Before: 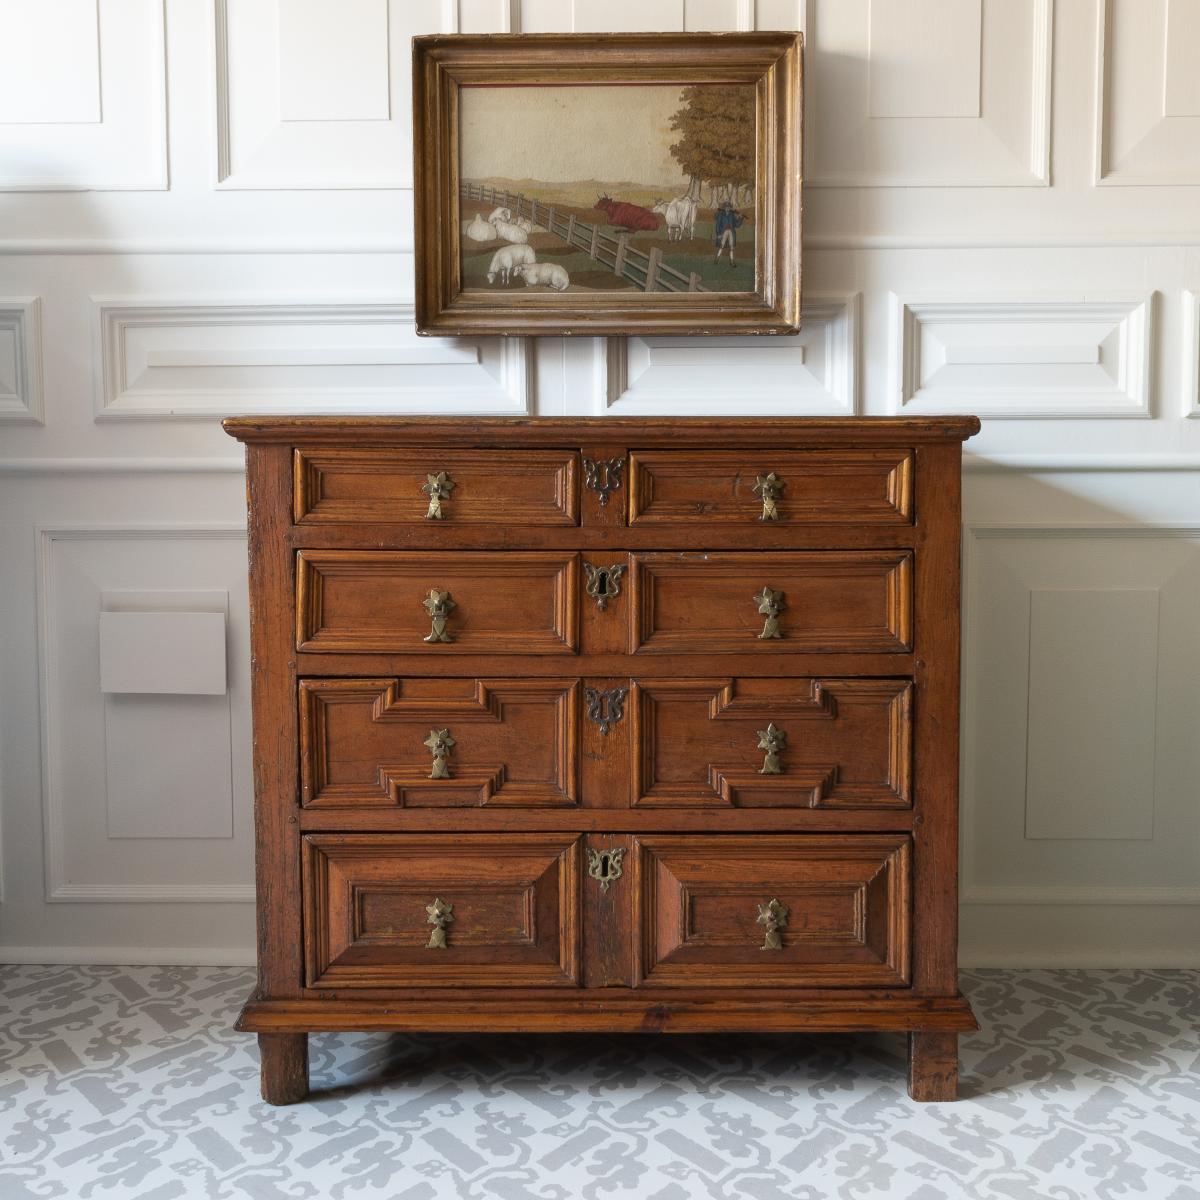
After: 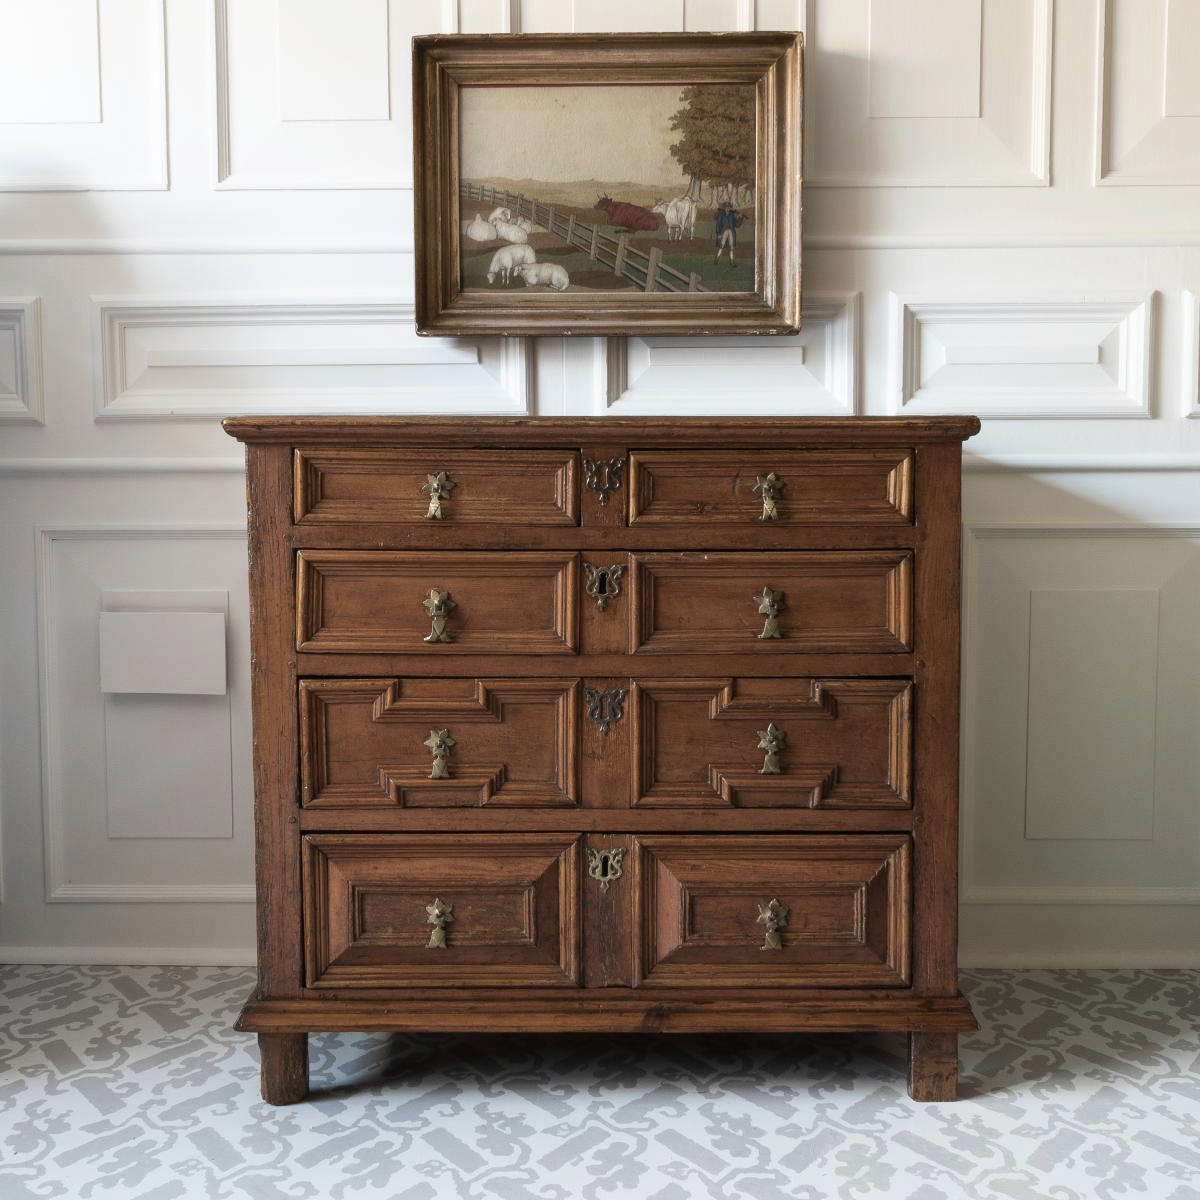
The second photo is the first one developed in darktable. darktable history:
contrast brightness saturation: contrast 0.101, saturation -0.372
velvia: on, module defaults
